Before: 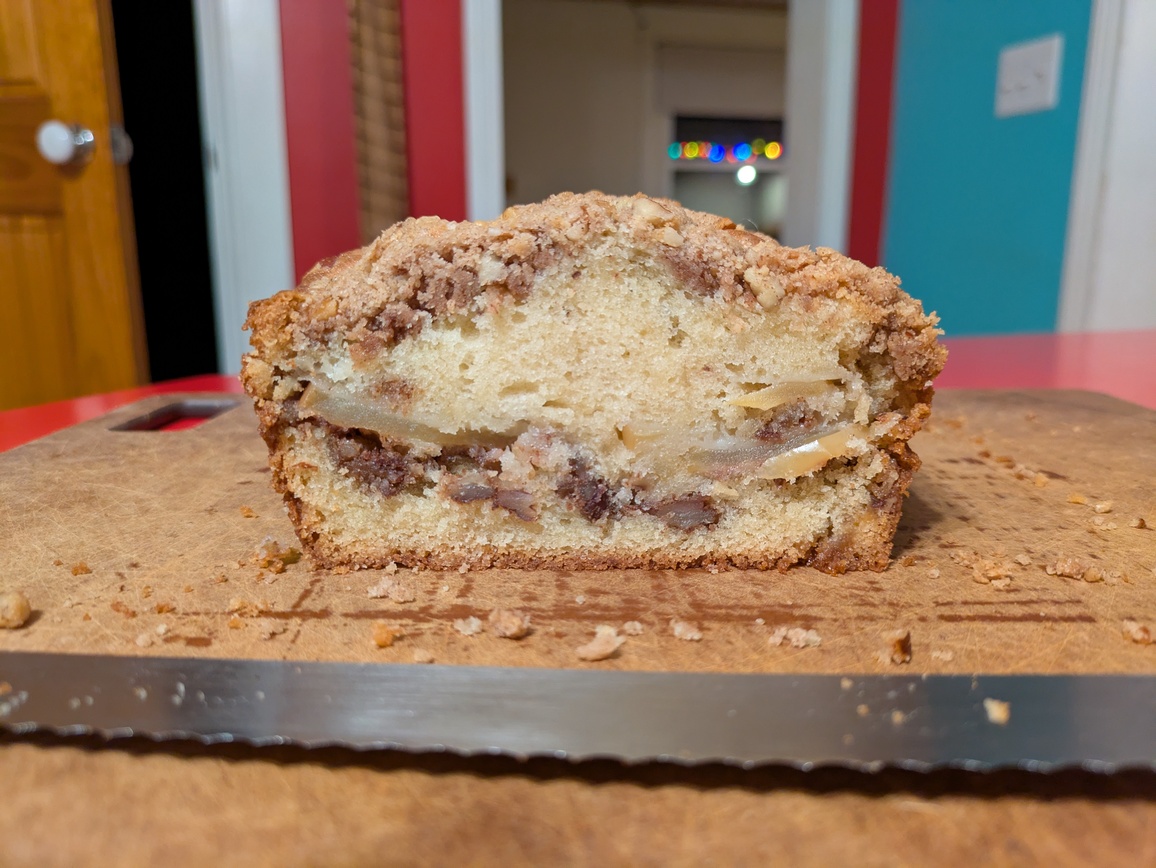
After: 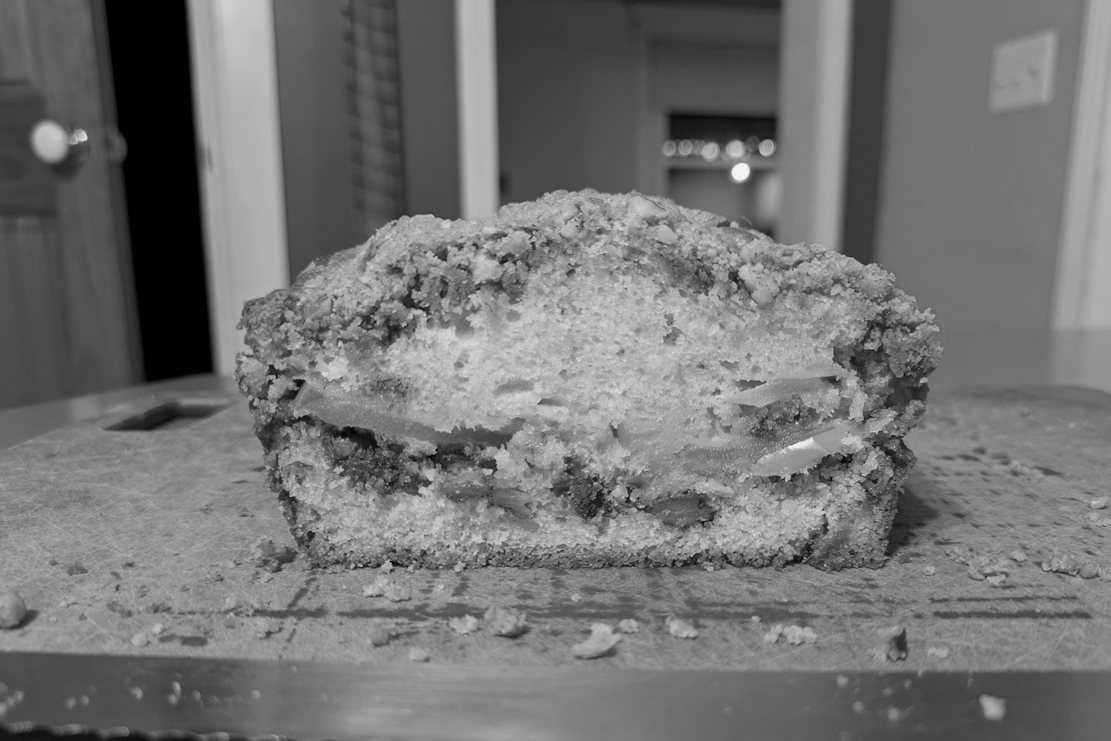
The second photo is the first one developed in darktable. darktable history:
color calibration: output gray [0.253, 0.26, 0.487, 0], gray › normalize channels true, illuminant same as pipeline (D50), adaptation XYZ, x 0.346, y 0.359, gamut compression 0
crop and rotate: angle 0.2°, left 0.275%, right 3.127%, bottom 14.18%
